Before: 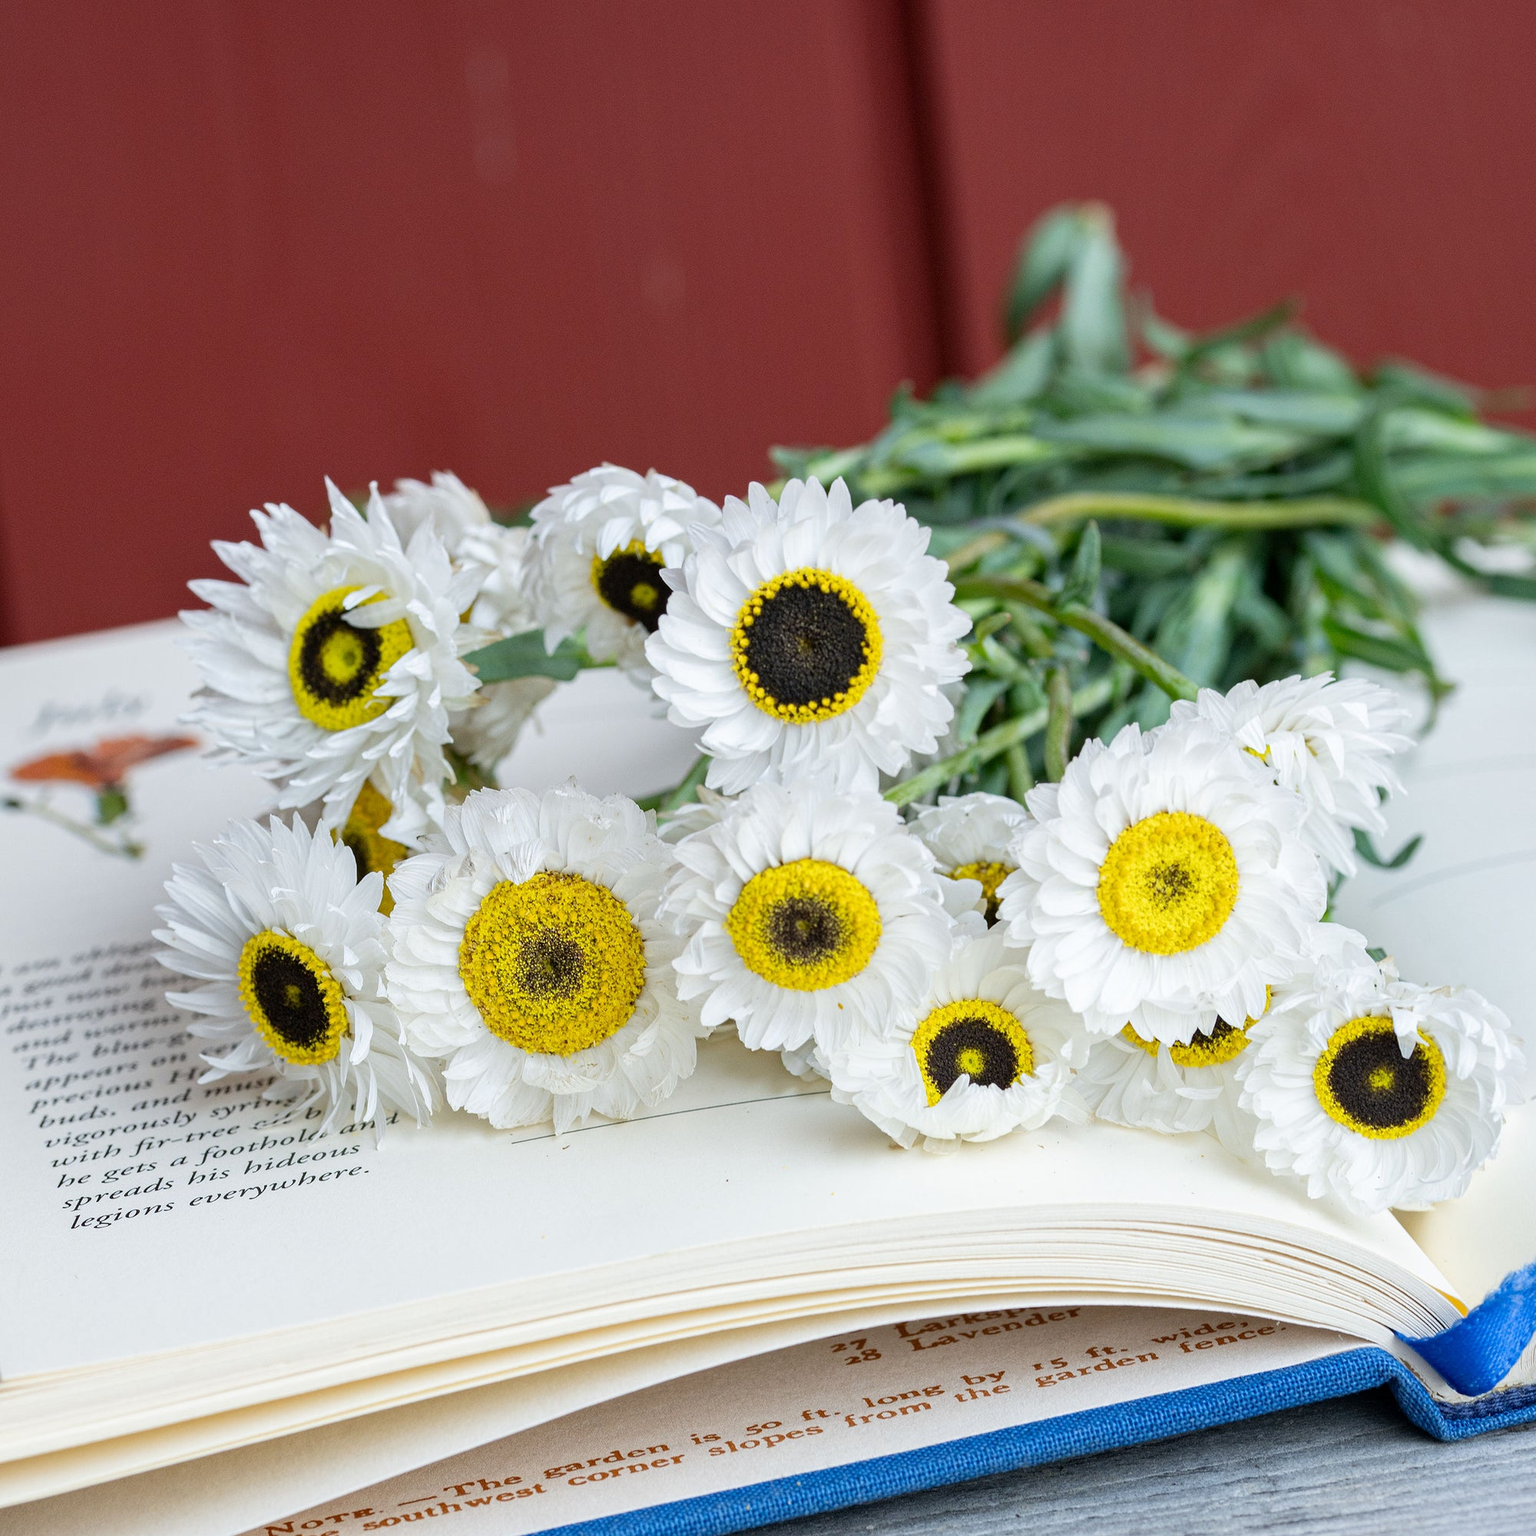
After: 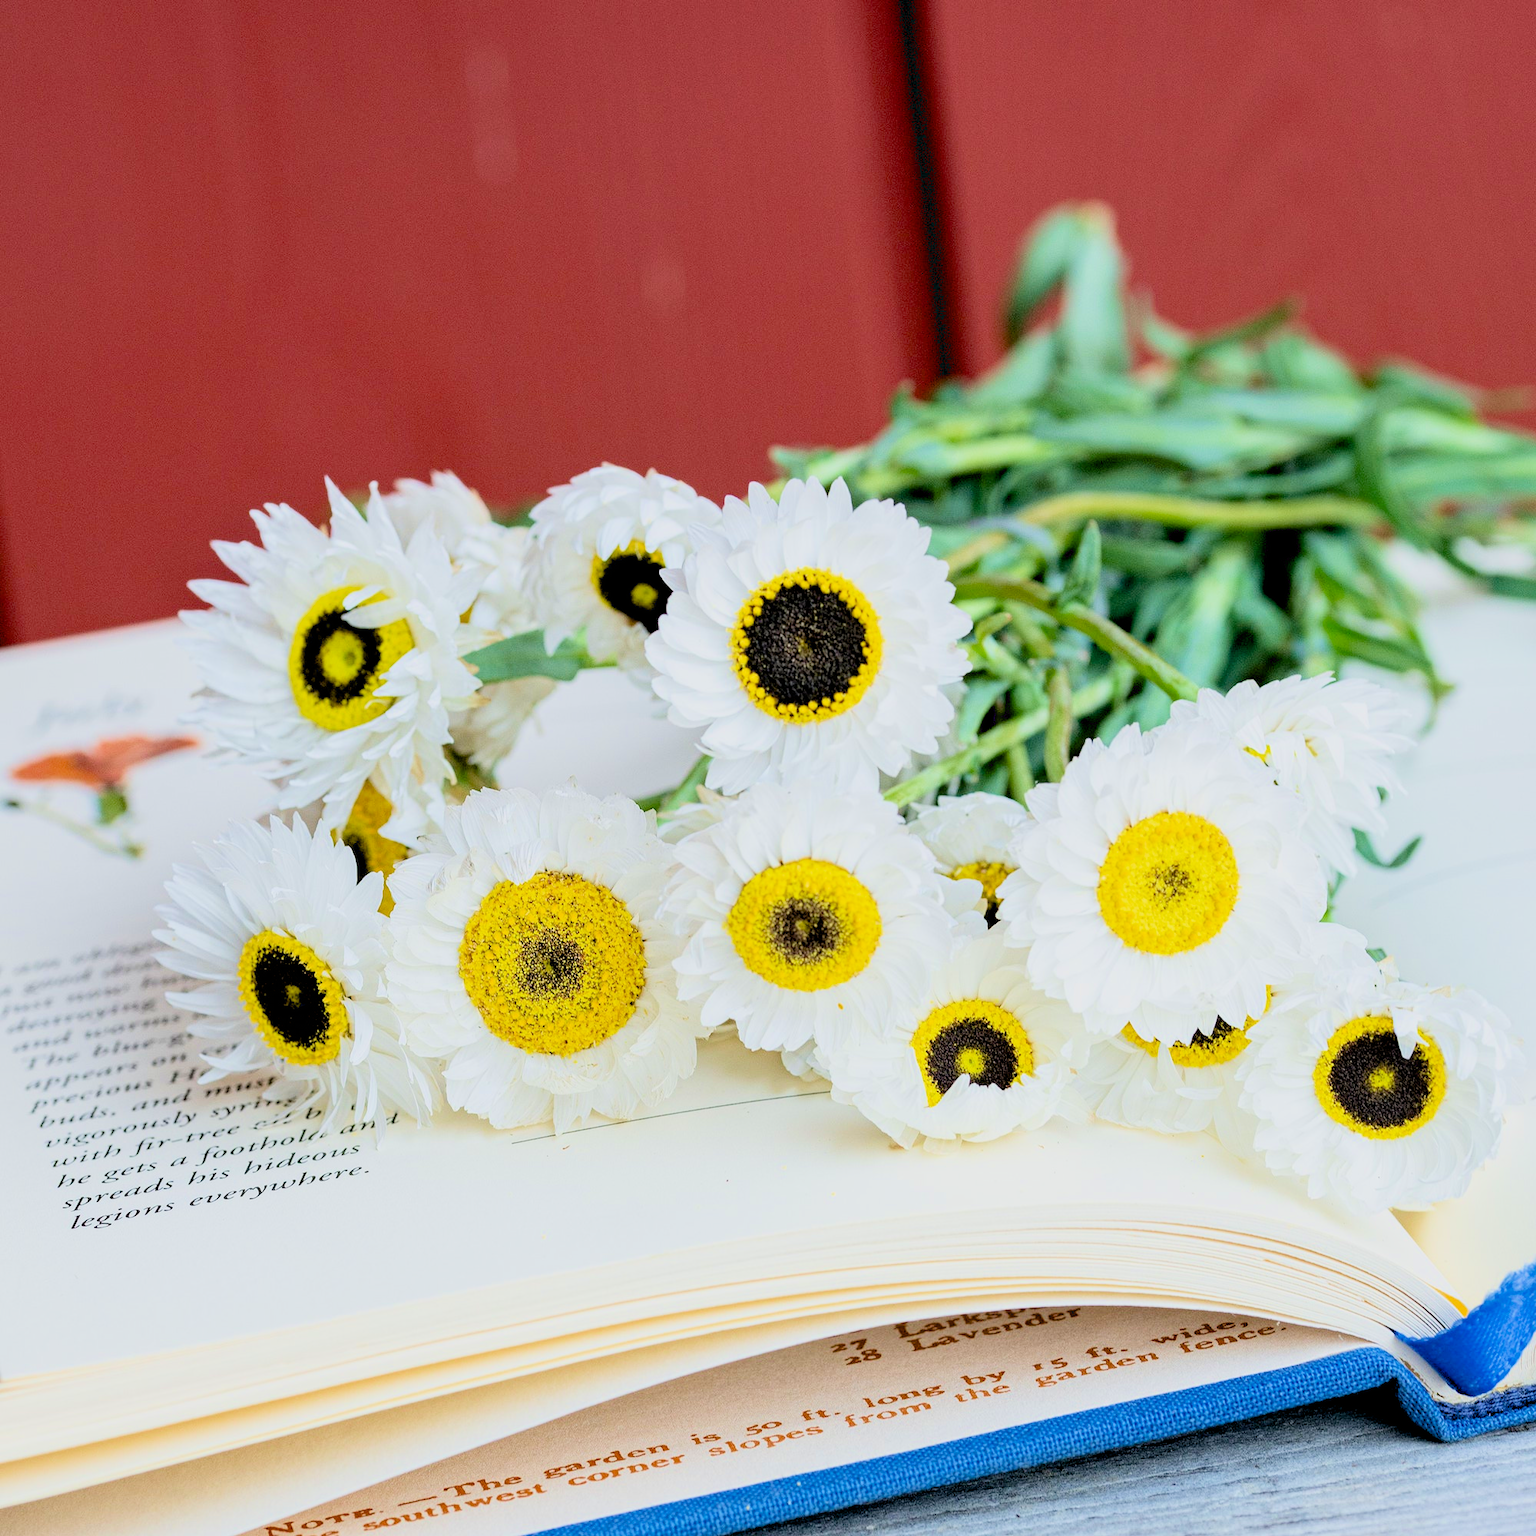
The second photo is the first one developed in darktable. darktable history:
velvia: on, module defaults
filmic rgb: black relative exposure -7.15 EV, white relative exposure 5.36 EV, hardness 3.02, color science v6 (2022)
exposure: black level correction 0.01, exposure 1 EV, compensate highlight preservation false
white balance: red 1, blue 1
